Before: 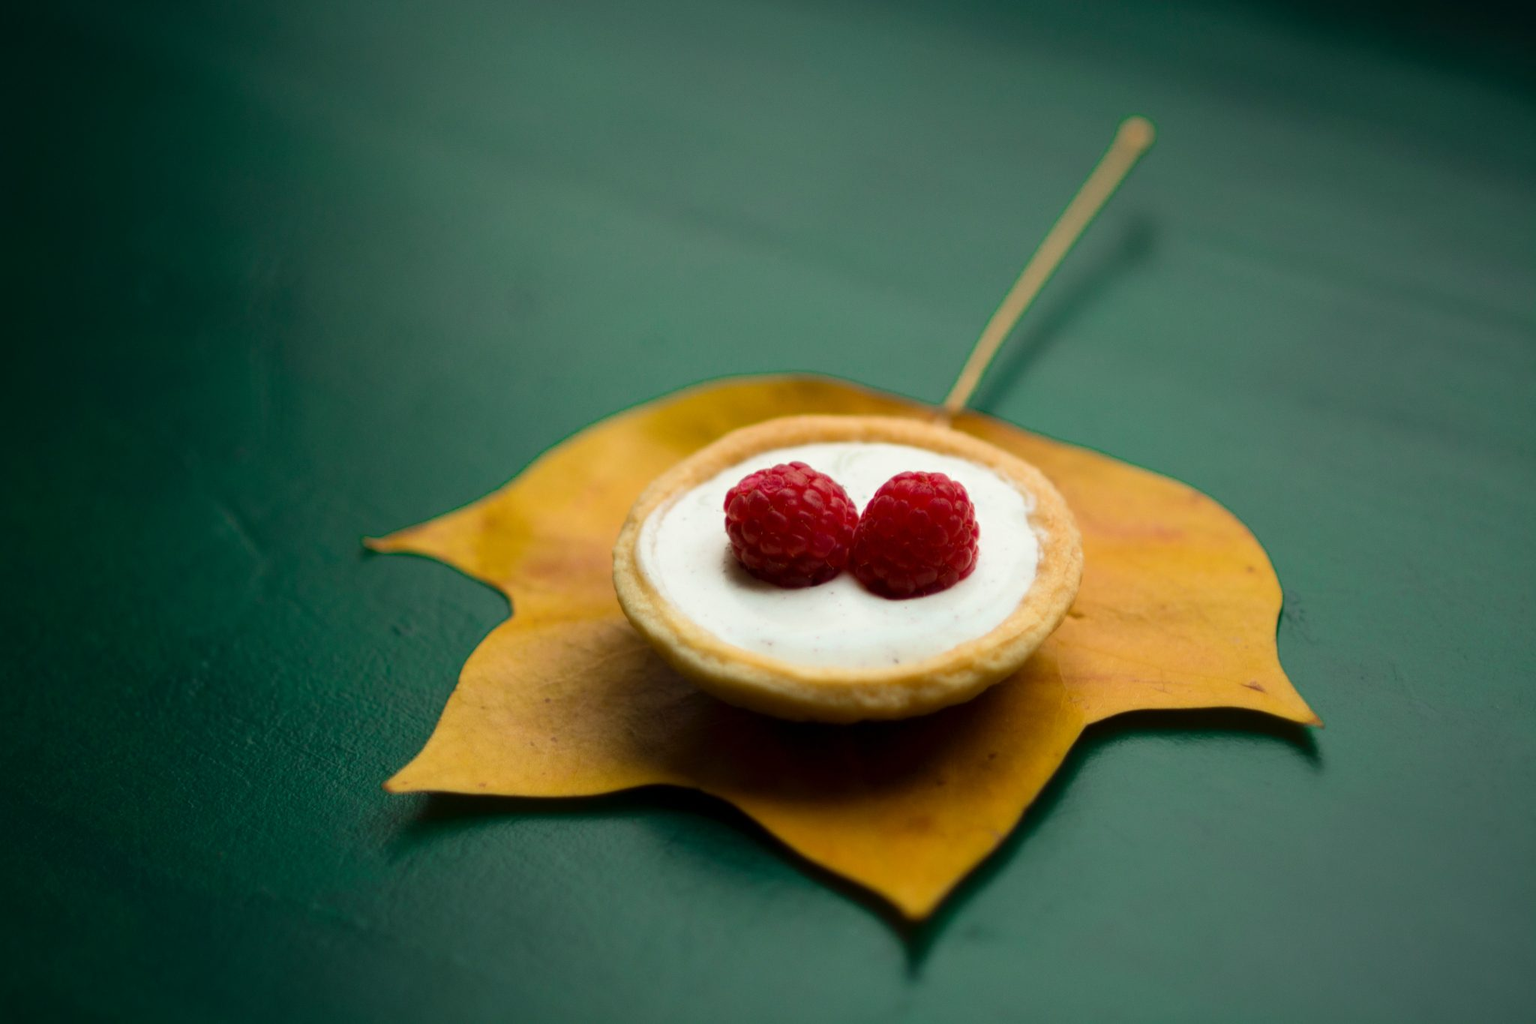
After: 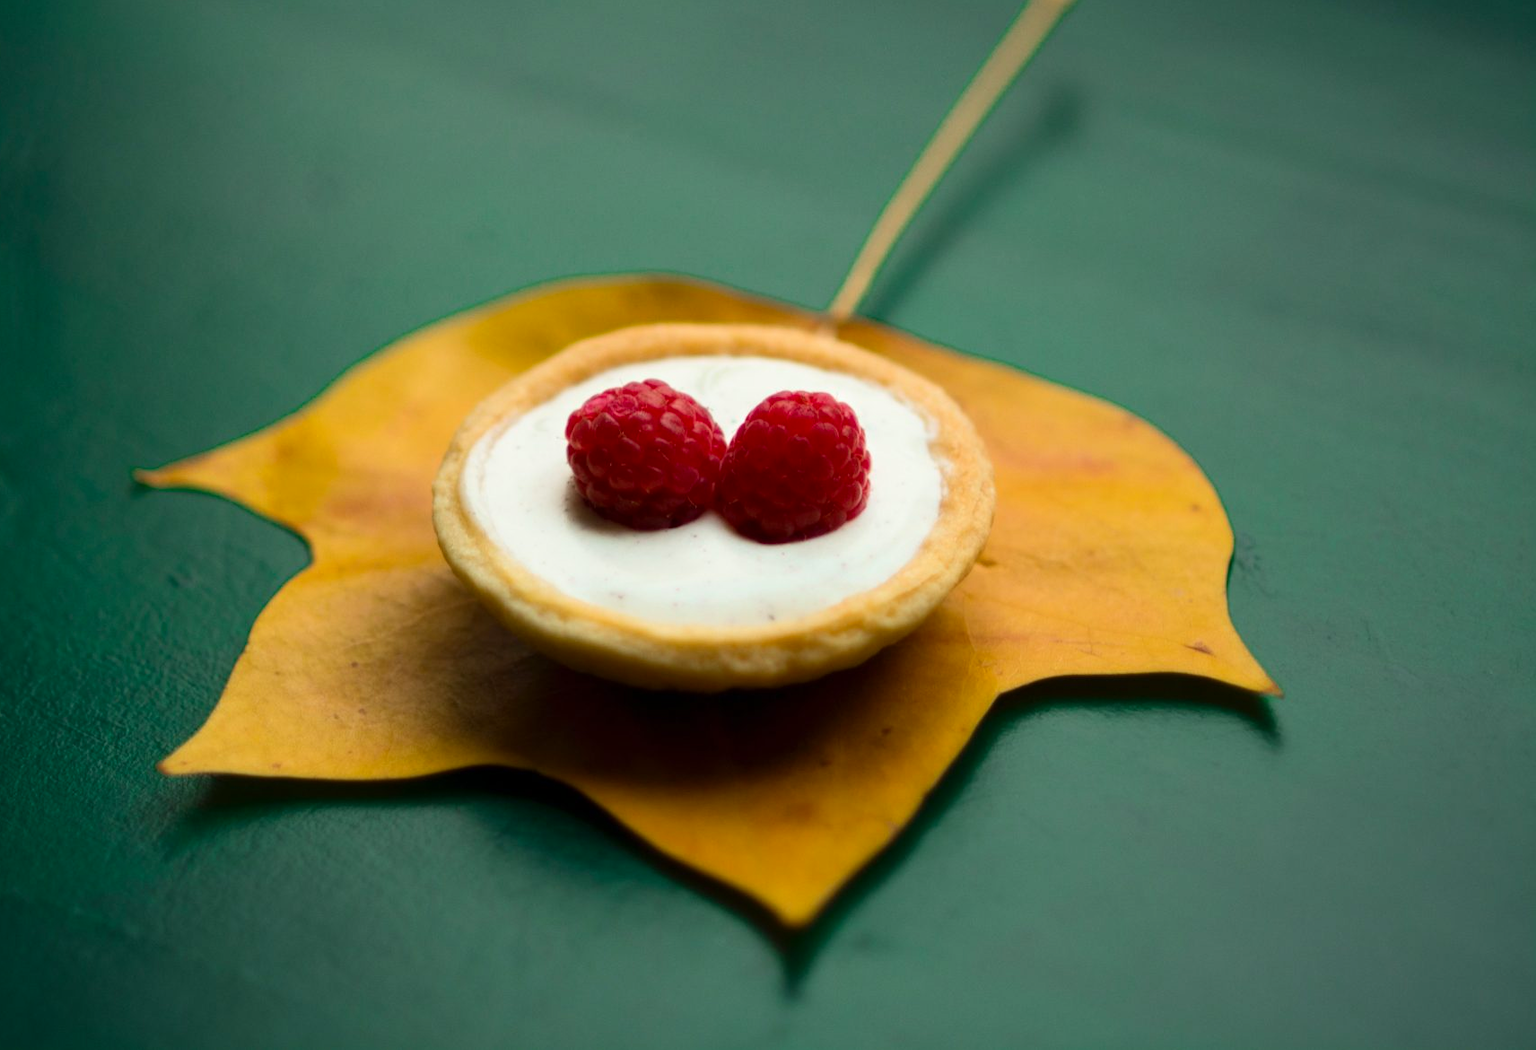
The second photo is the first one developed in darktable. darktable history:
contrast brightness saturation: contrast 0.102, brightness 0.029, saturation 0.091
crop: left 16.367%, top 14.207%
